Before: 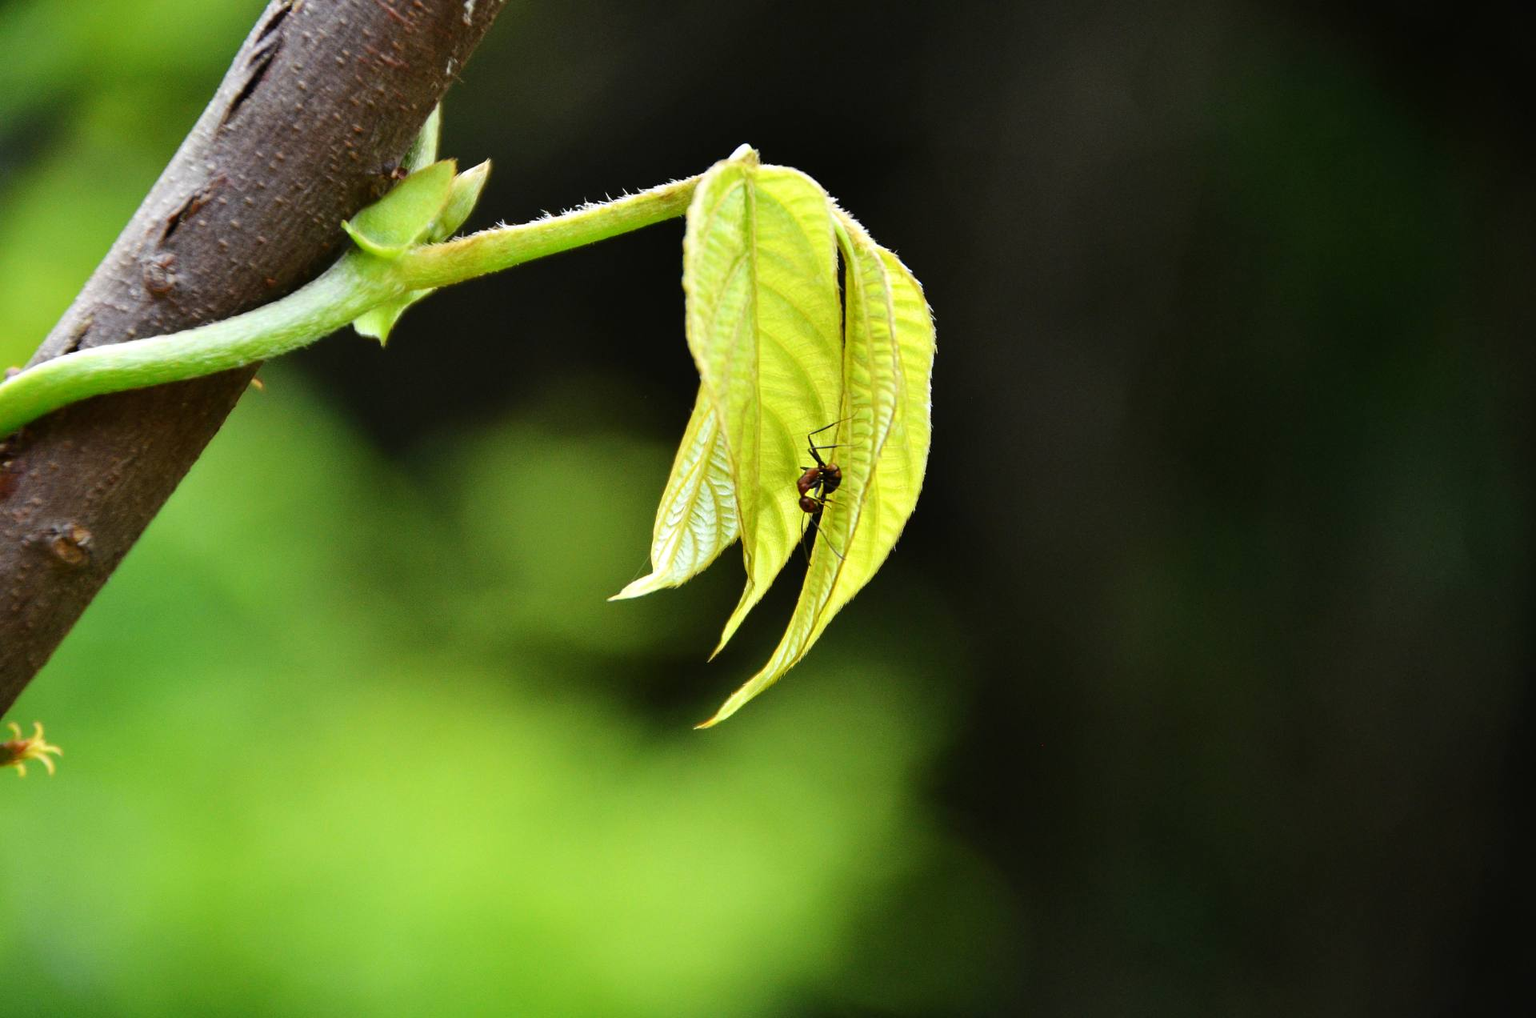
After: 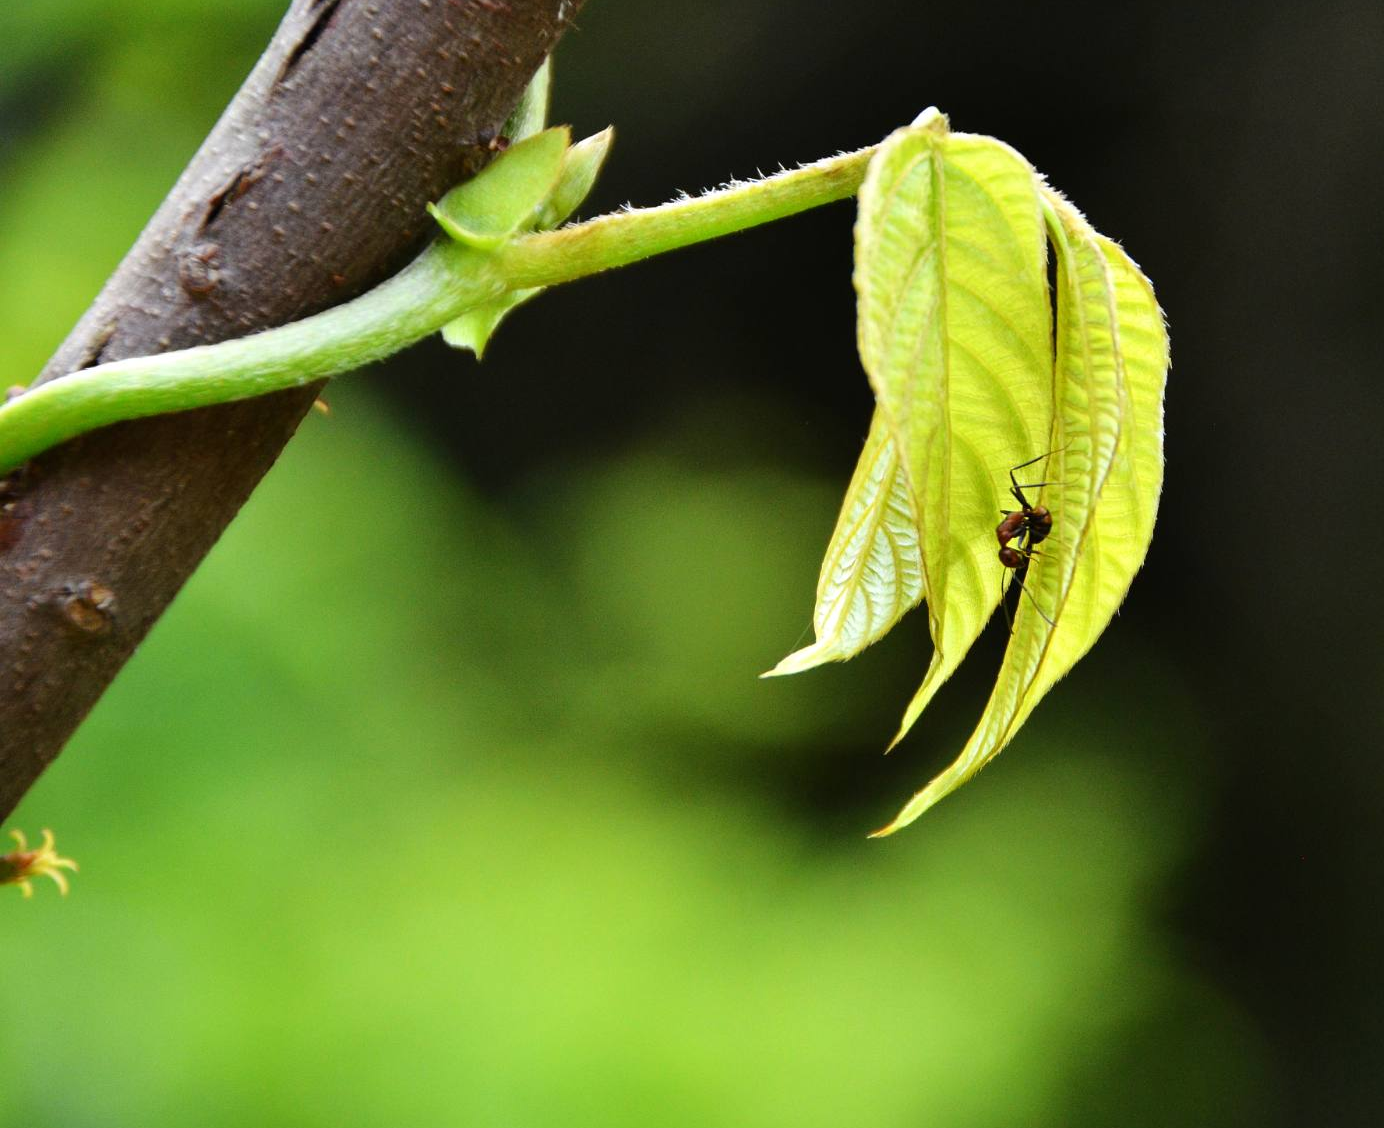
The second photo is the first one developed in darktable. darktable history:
crop: top 5.749%, right 27.91%, bottom 5.561%
